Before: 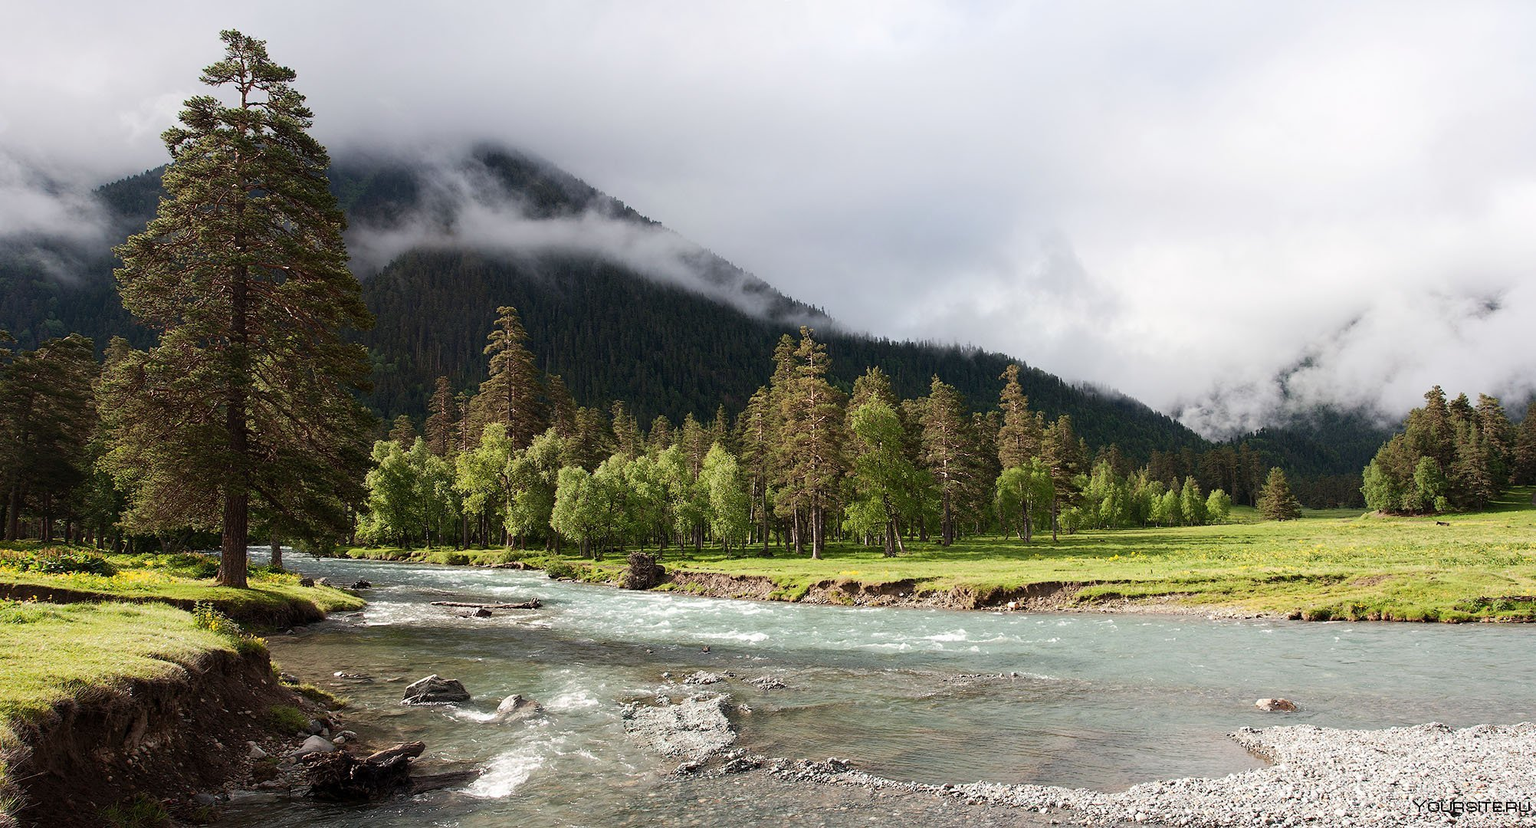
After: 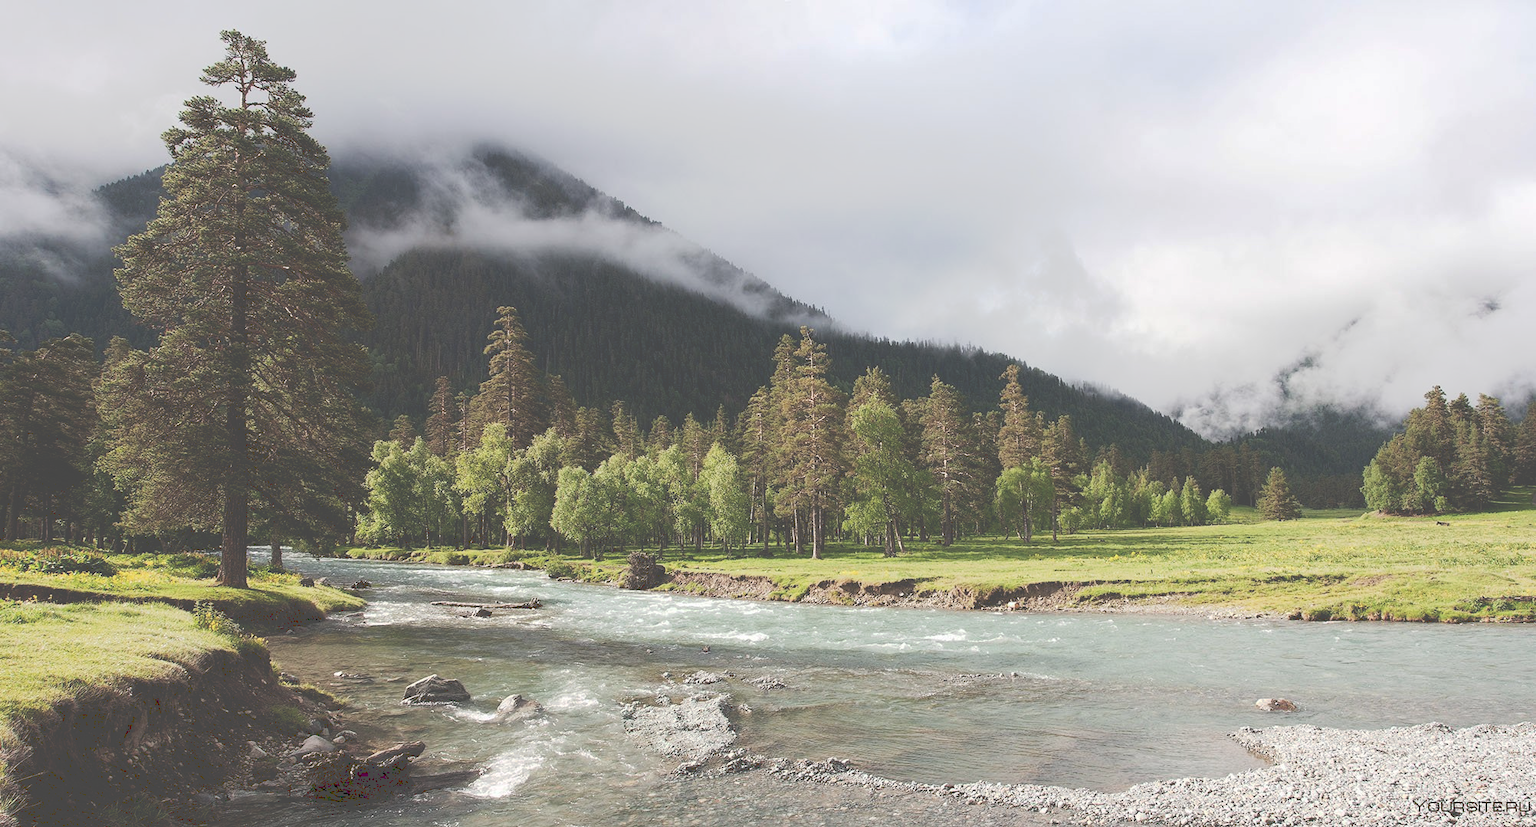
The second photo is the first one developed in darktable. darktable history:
tone curve: curves: ch0 [(0, 0) (0.003, 0.298) (0.011, 0.298) (0.025, 0.298) (0.044, 0.3) (0.069, 0.302) (0.1, 0.312) (0.136, 0.329) (0.177, 0.354) (0.224, 0.376) (0.277, 0.408) (0.335, 0.453) (0.399, 0.503) (0.468, 0.562) (0.543, 0.623) (0.623, 0.686) (0.709, 0.754) (0.801, 0.825) (0.898, 0.873) (1, 1)], preserve colors none
